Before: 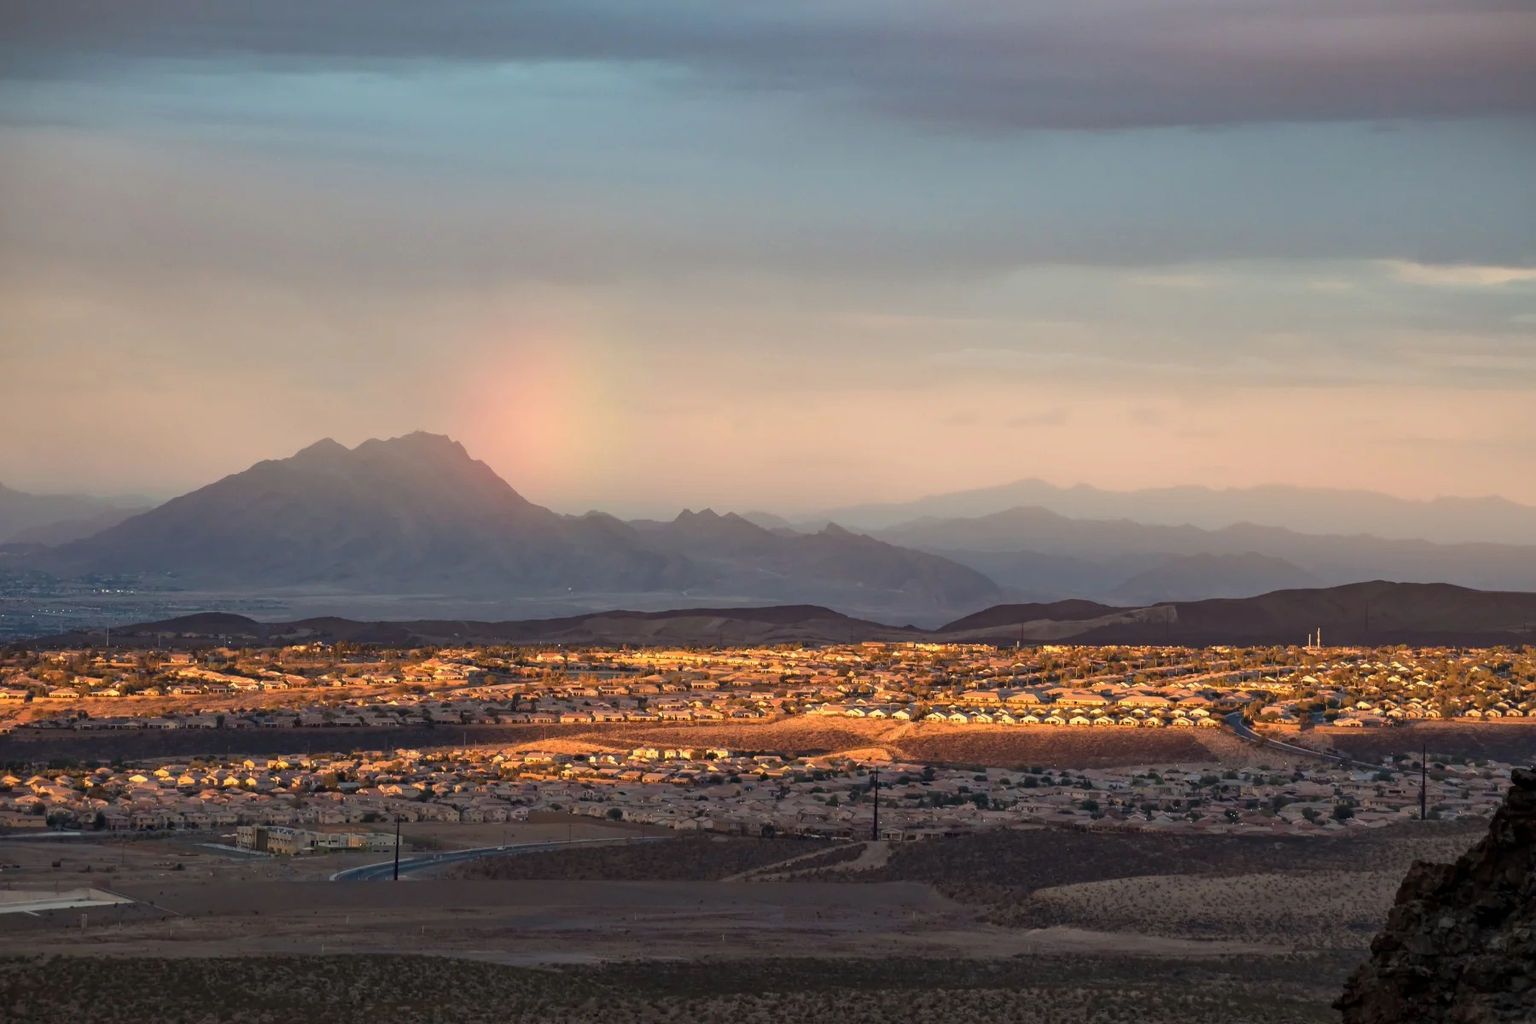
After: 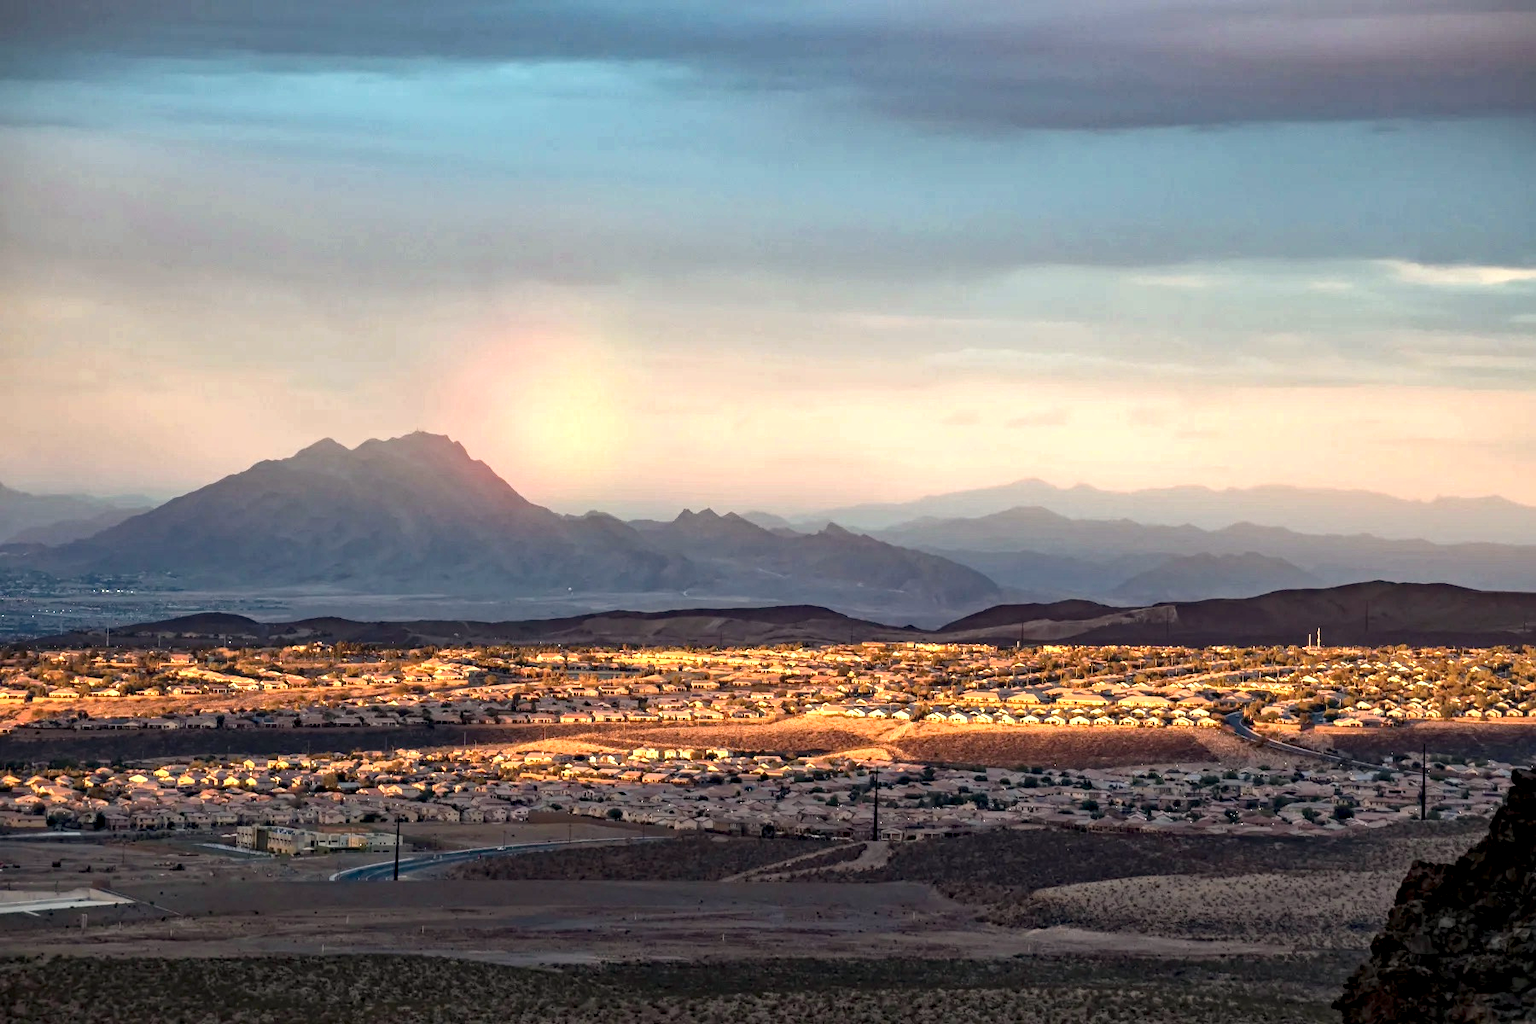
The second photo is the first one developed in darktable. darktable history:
local contrast: detail 135%, midtone range 0.745
haze removal: strength 0.289, distance 0.253, compatibility mode true, adaptive false
exposure: exposure 0.559 EV, compensate highlight preservation false
